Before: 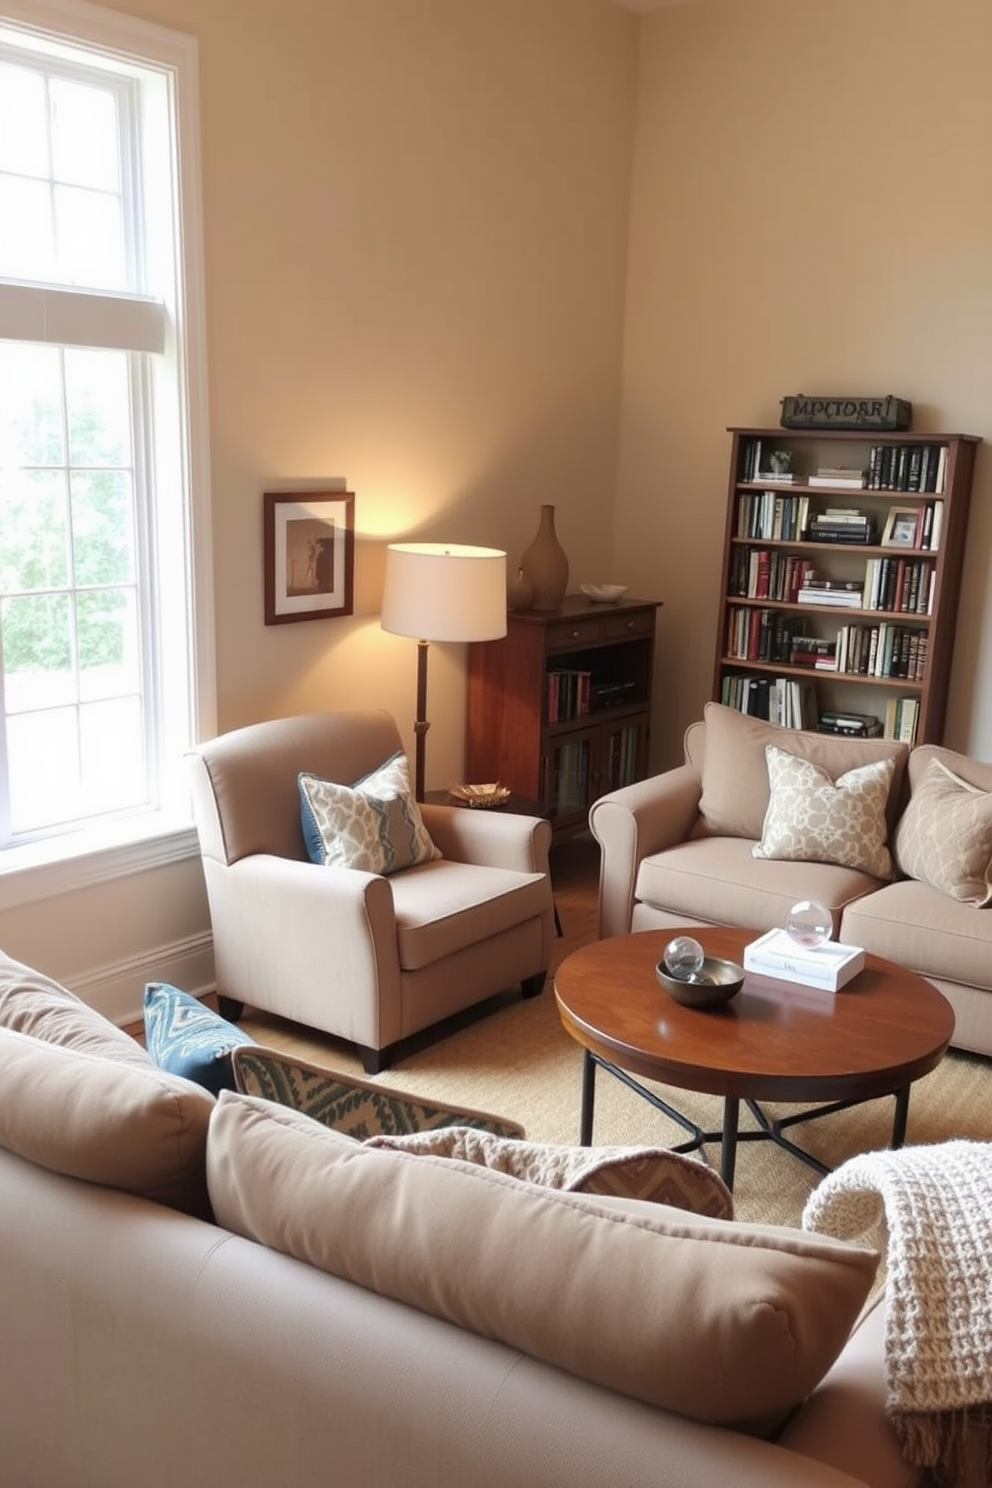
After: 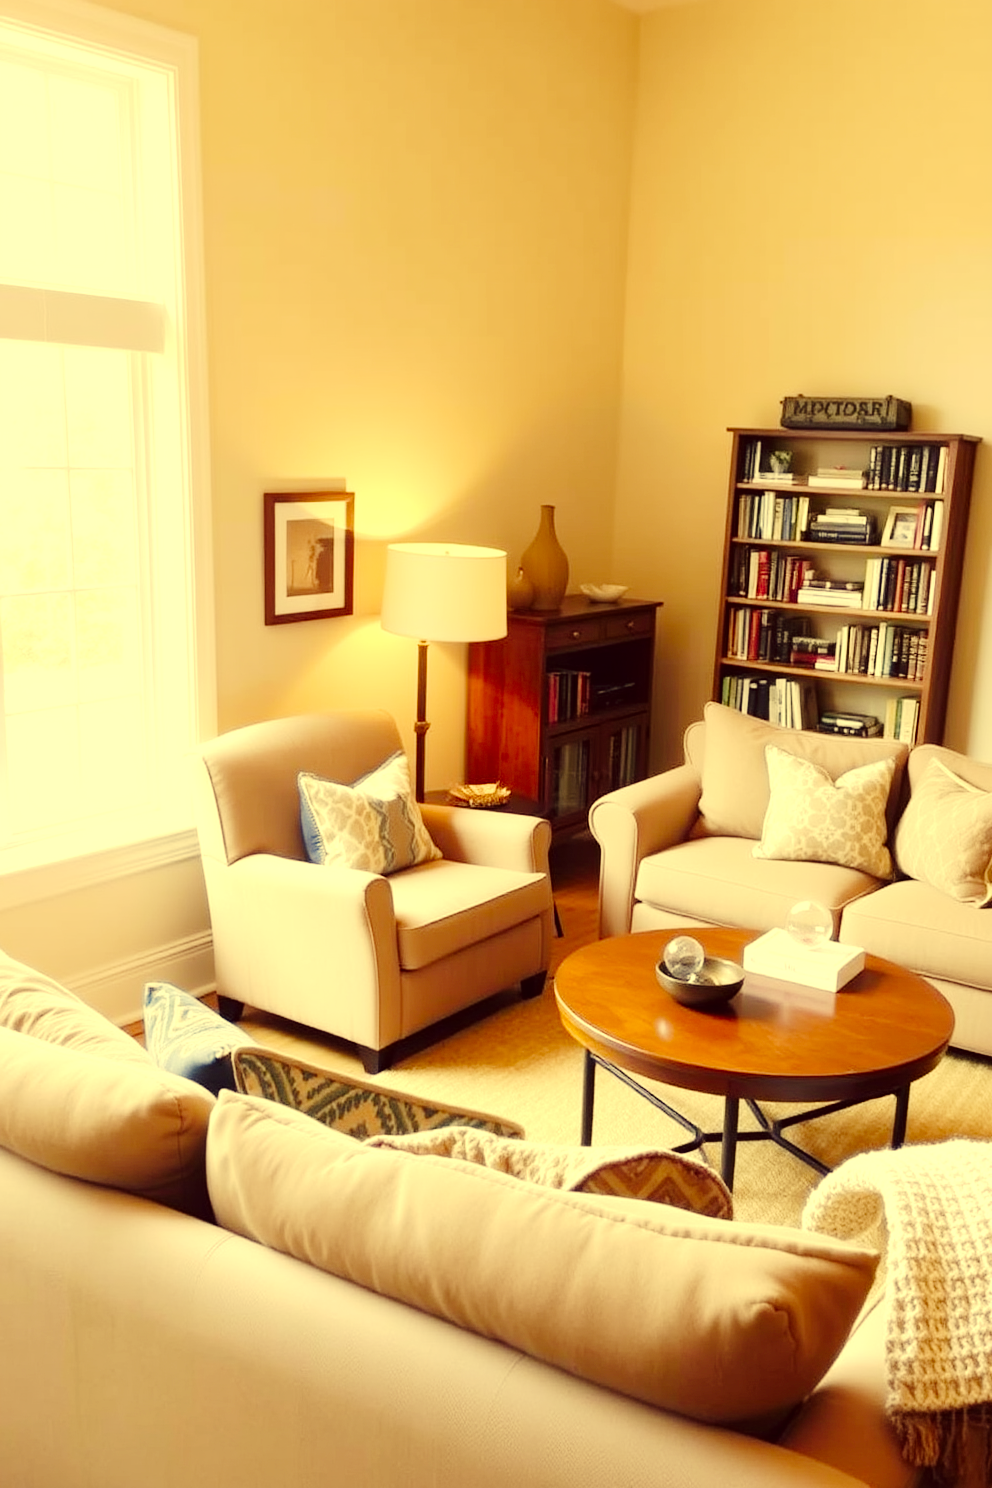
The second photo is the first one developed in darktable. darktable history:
color correction: highlights a* -0.393, highlights b* 39.87, shadows a* 9.81, shadows b* -0.669
exposure: black level correction 0, exposure 0.95 EV, compensate highlight preservation false
tone curve: curves: ch0 [(0, 0) (0.049, 0.01) (0.154, 0.081) (0.491, 0.56) (0.739, 0.794) (0.992, 0.937)]; ch1 [(0, 0) (0.172, 0.123) (0.317, 0.272) (0.401, 0.422) (0.499, 0.497) (0.531, 0.54) (0.615, 0.603) (0.741, 0.783) (1, 1)]; ch2 [(0, 0) (0.411, 0.424) (0.462, 0.483) (0.544, 0.56) (0.686, 0.638) (1, 1)], preserve colors none
